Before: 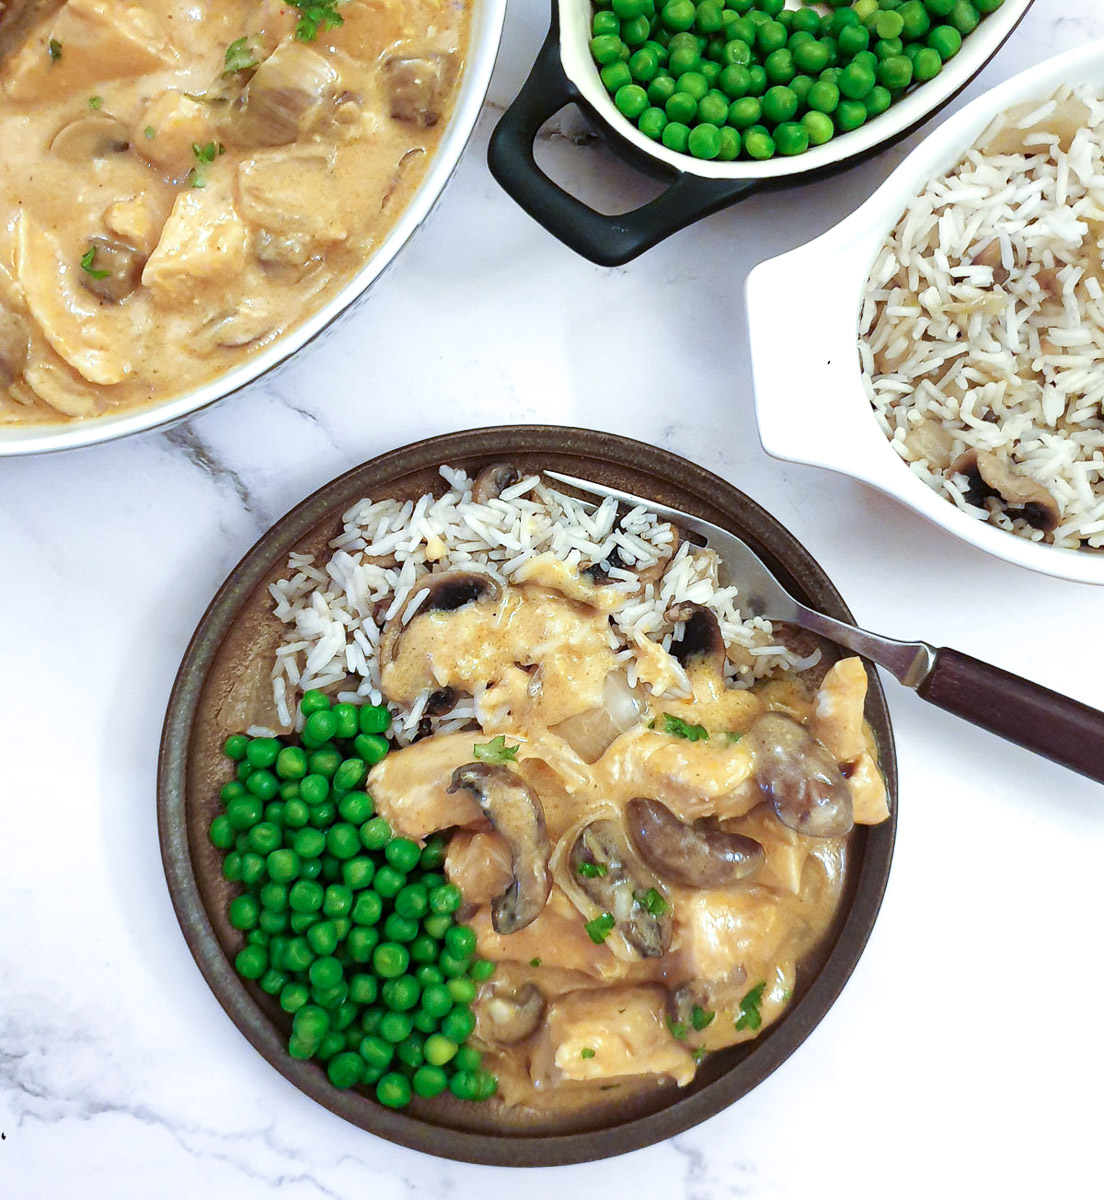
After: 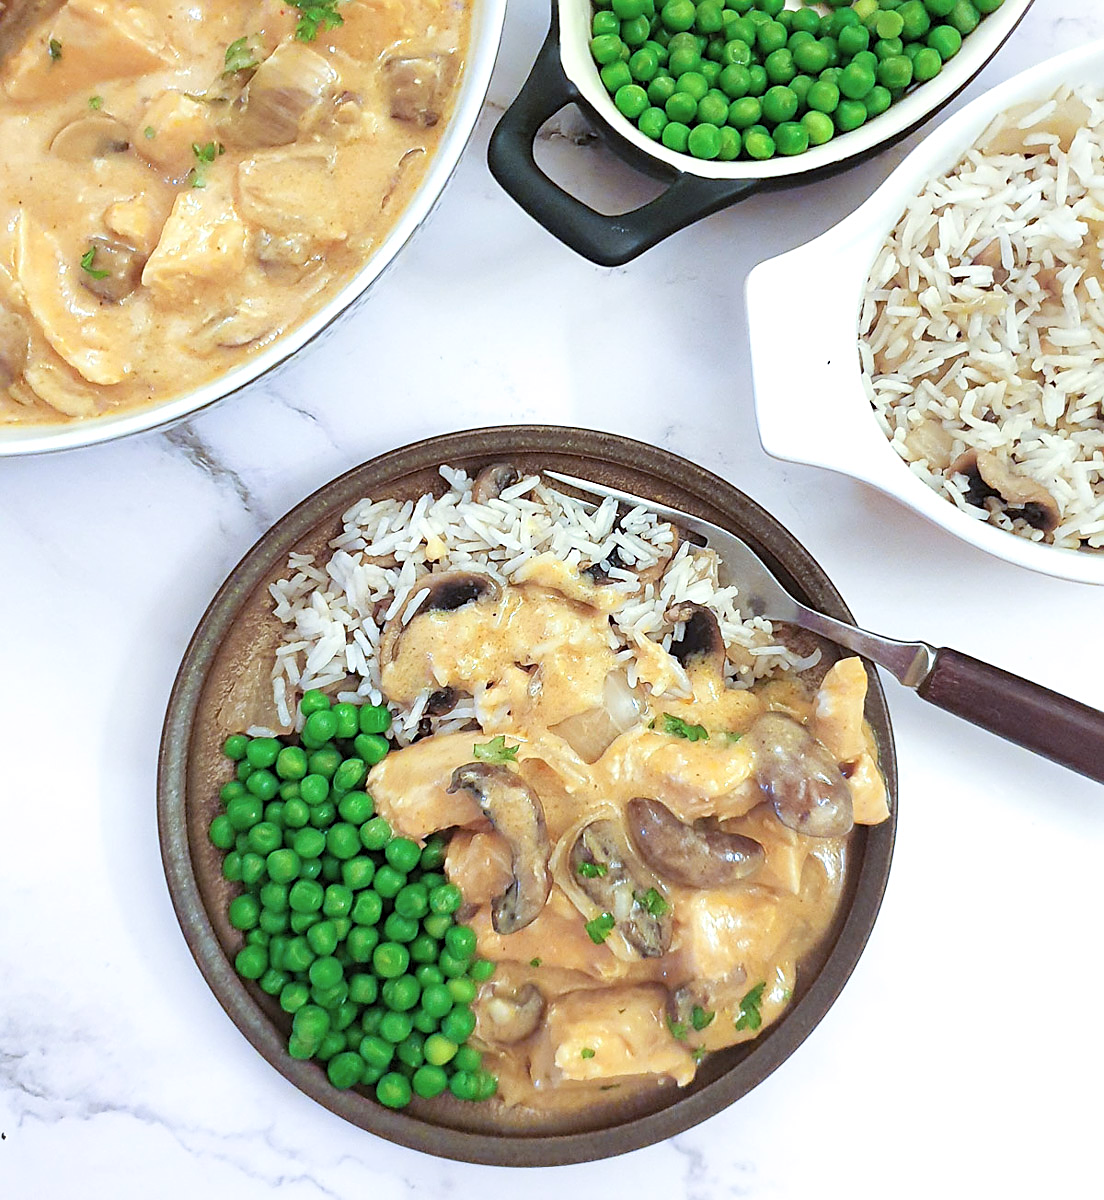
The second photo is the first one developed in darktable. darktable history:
contrast brightness saturation: brightness 0.151
sharpen: on, module defaults
